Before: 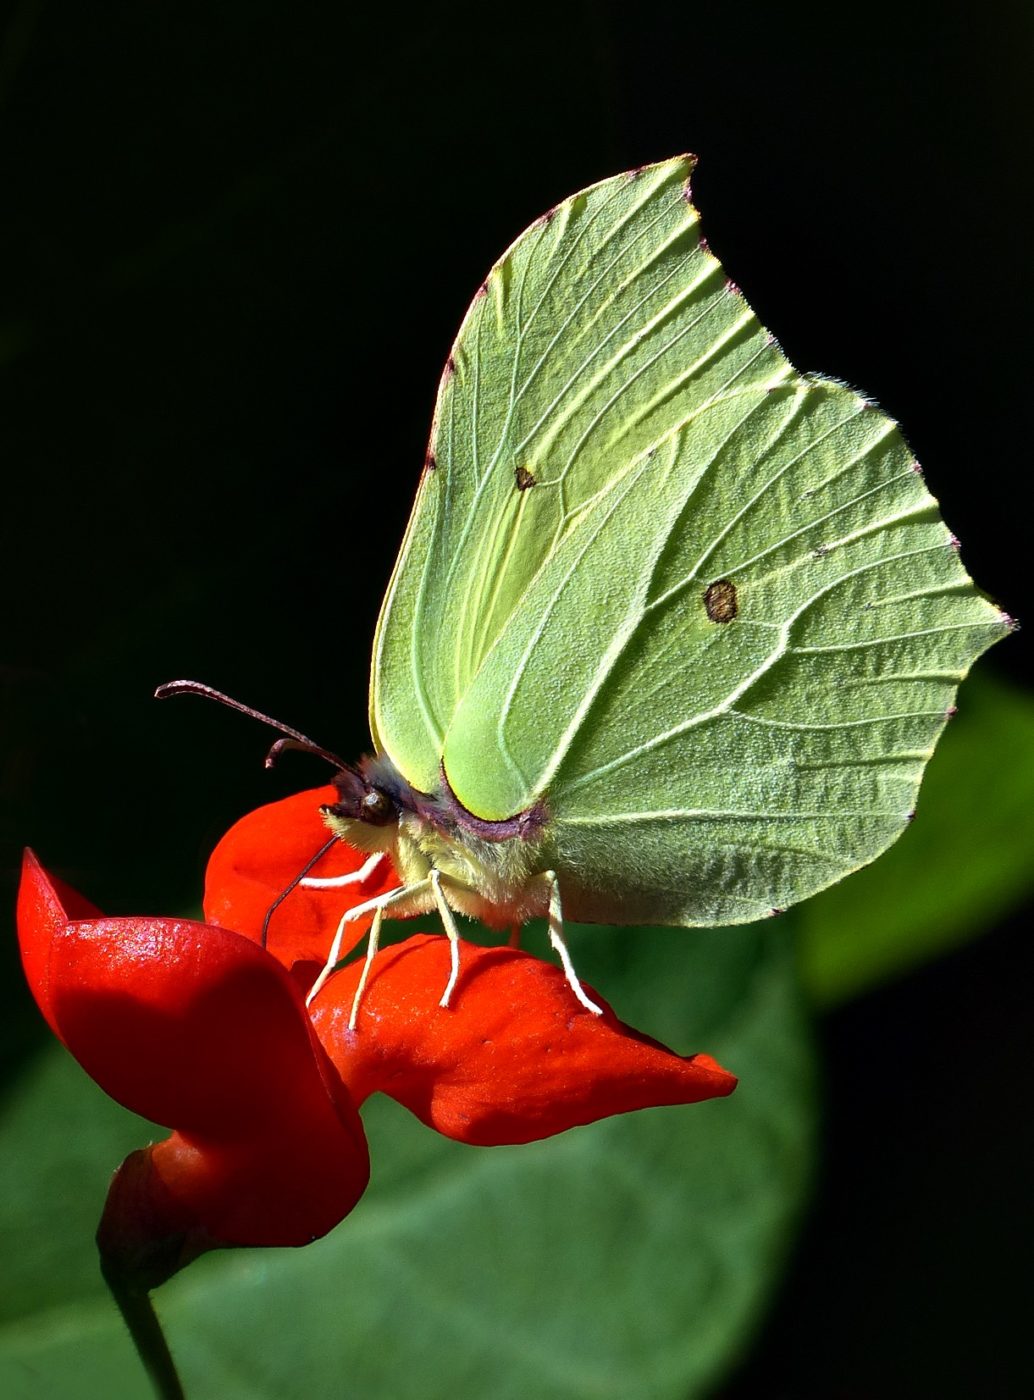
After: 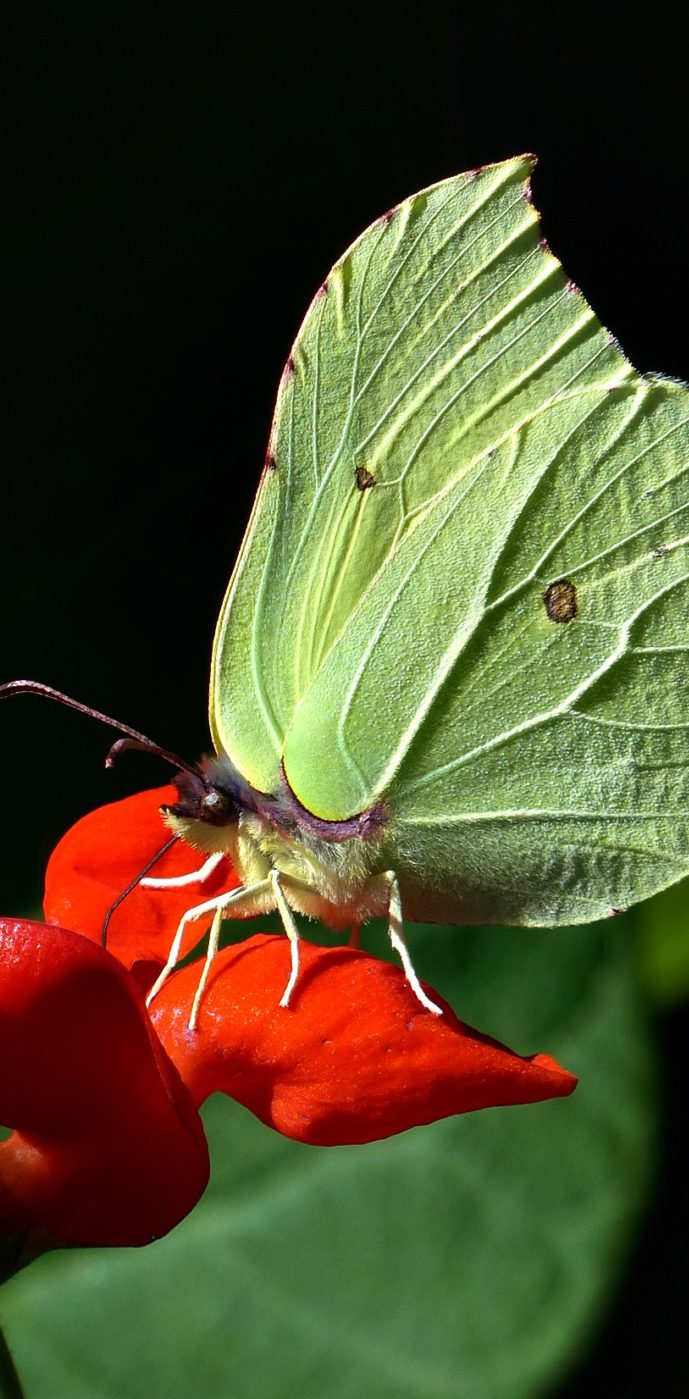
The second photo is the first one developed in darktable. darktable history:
crop and rotate: left 15.515%, right 17.781%
